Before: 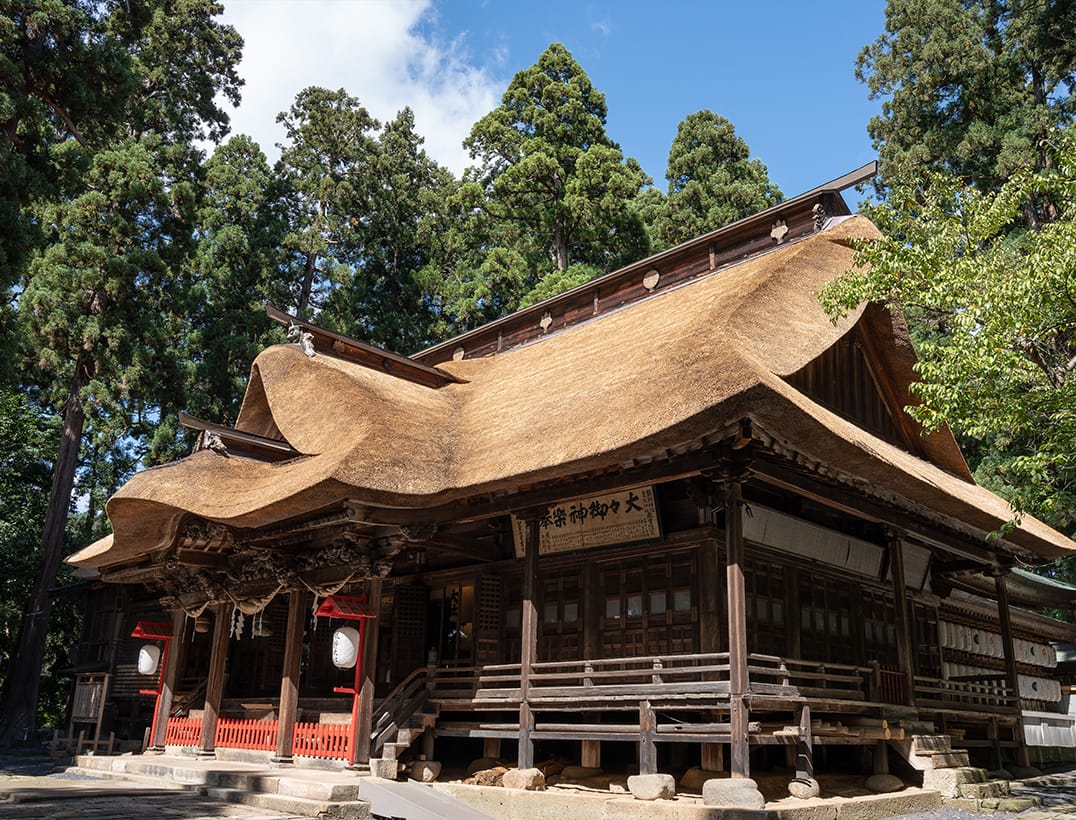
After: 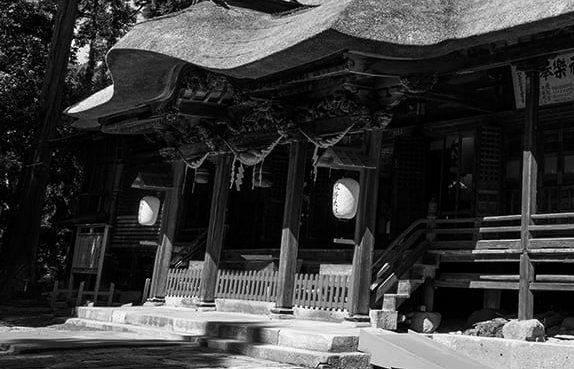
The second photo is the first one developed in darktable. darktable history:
crop and rotate: top 54.778%, right 46.61%, bottom 0.159%
monochrome: size 3.1
contrast brightness saturation: contrast 0.07, brightness -0.13, saturation 0.06
